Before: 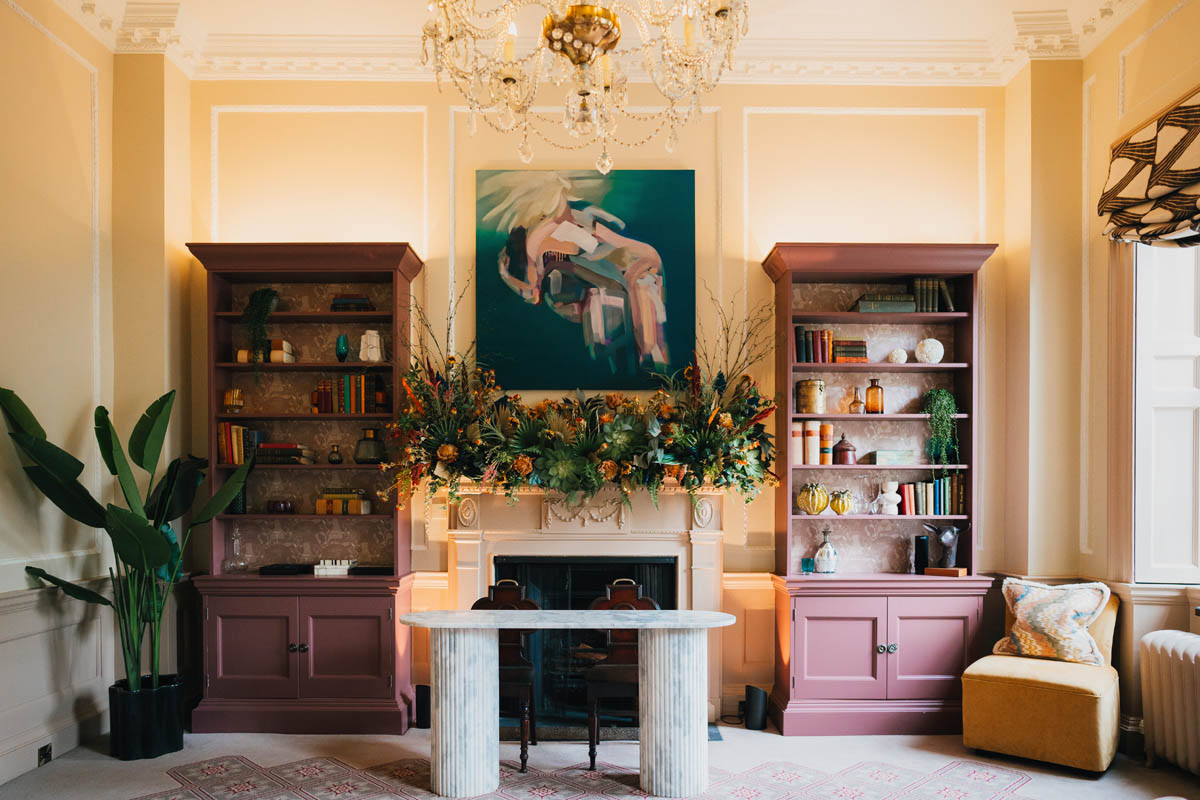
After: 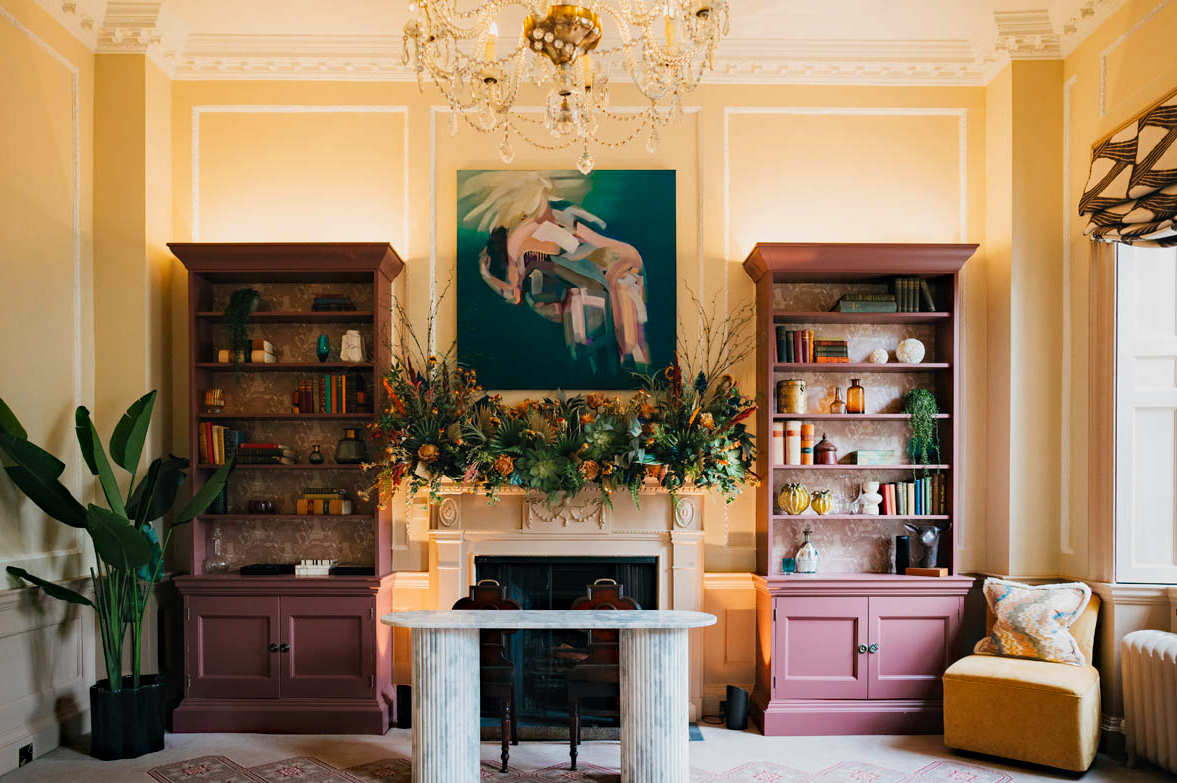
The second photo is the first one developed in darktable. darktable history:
haze removal: strength 0.277, distance 0.246, adaptive false
crop: left 1.631%, right 0.272%, bottom 2.089%
